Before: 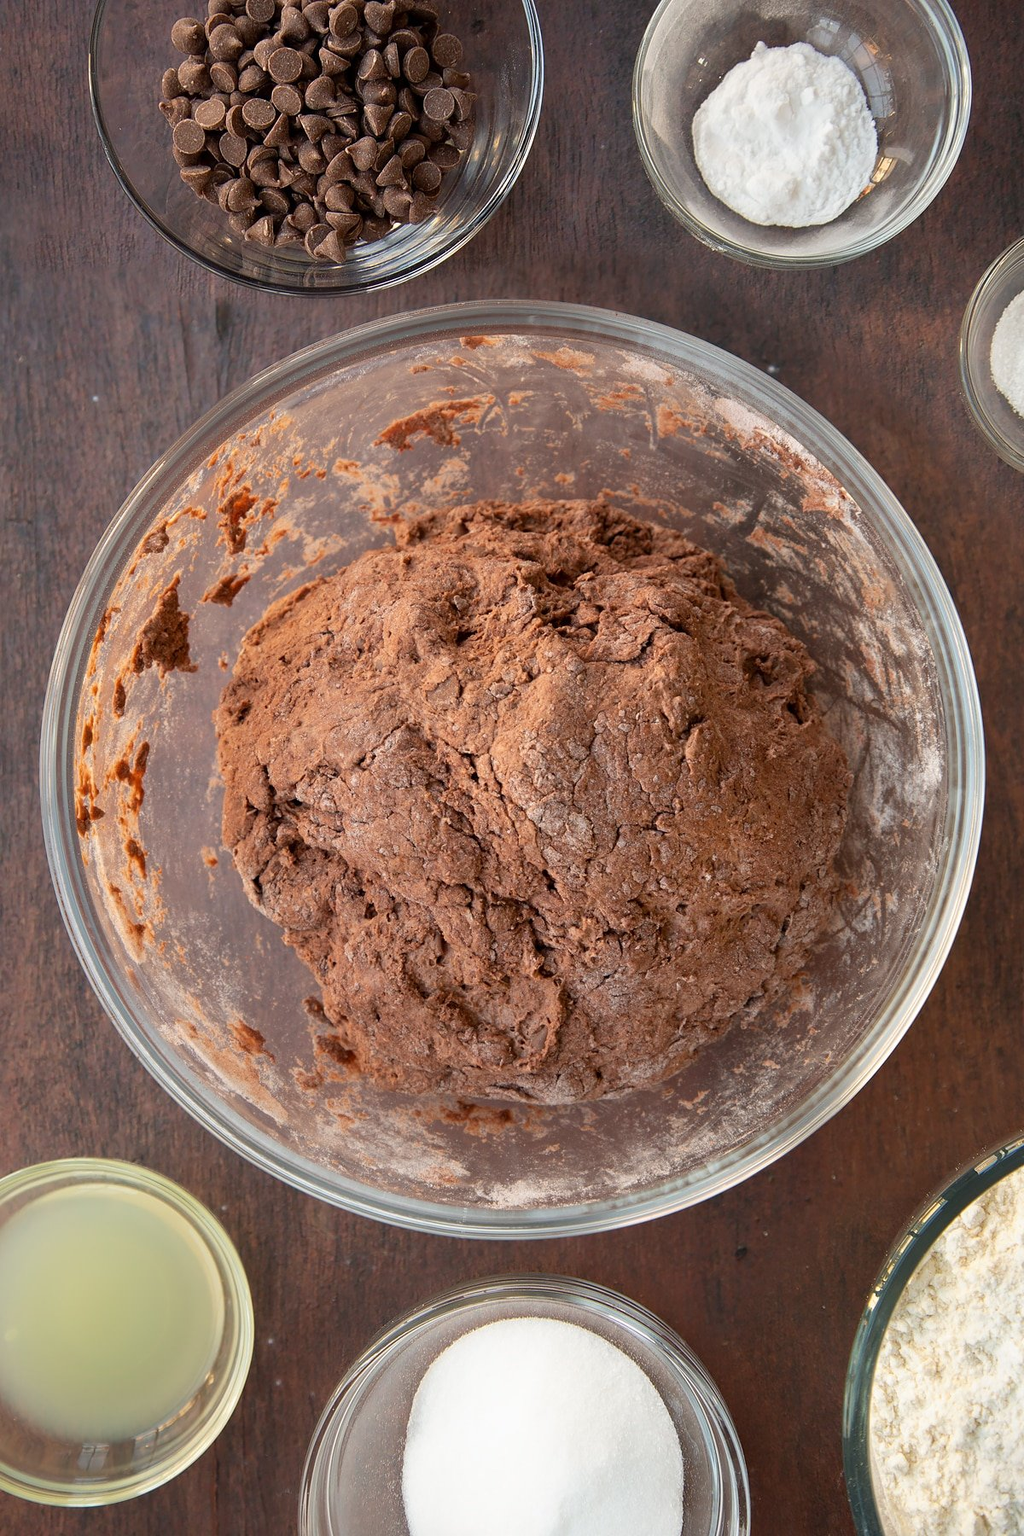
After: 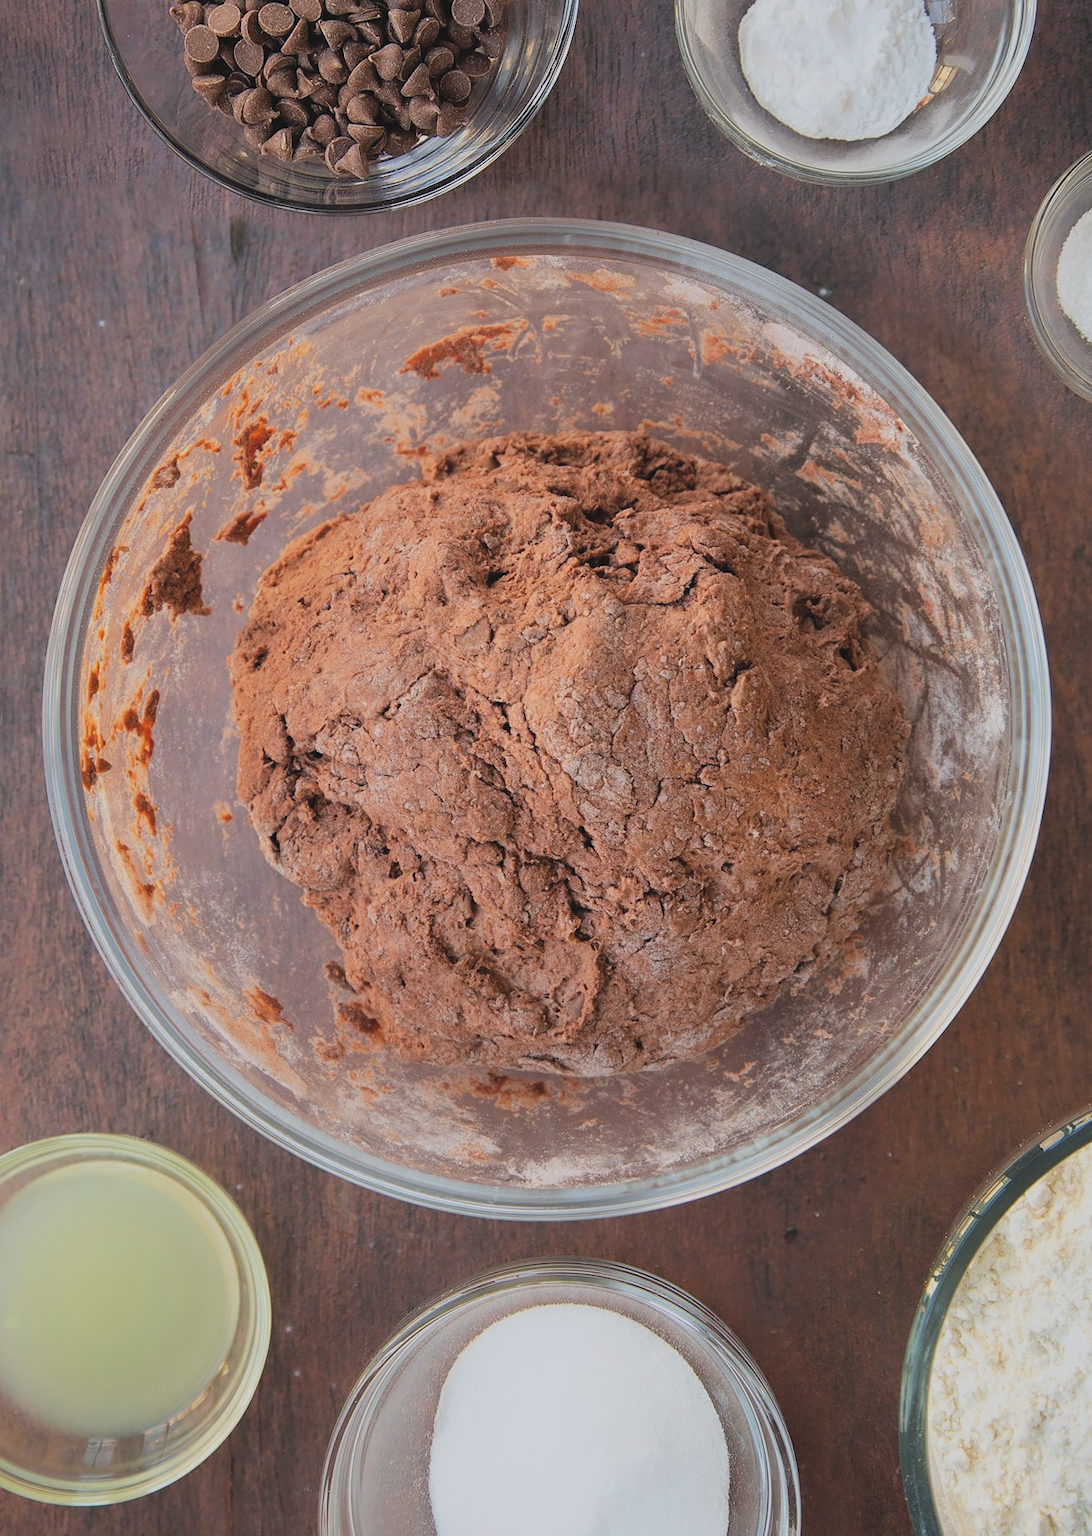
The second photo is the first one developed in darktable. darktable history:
white balance: red 0.976, blue 1.04
crop and rotate: top 6.25%
filmic rgb: black relative exposure -7.65 EV, white relative exposure 4.56 EV, hardness 3.61
contrast brightness saturation: brightness 0.09, saturation 0.19
exposure: black level correction -0.014, exposure -0.193 EV, compensate highlight preservation false
